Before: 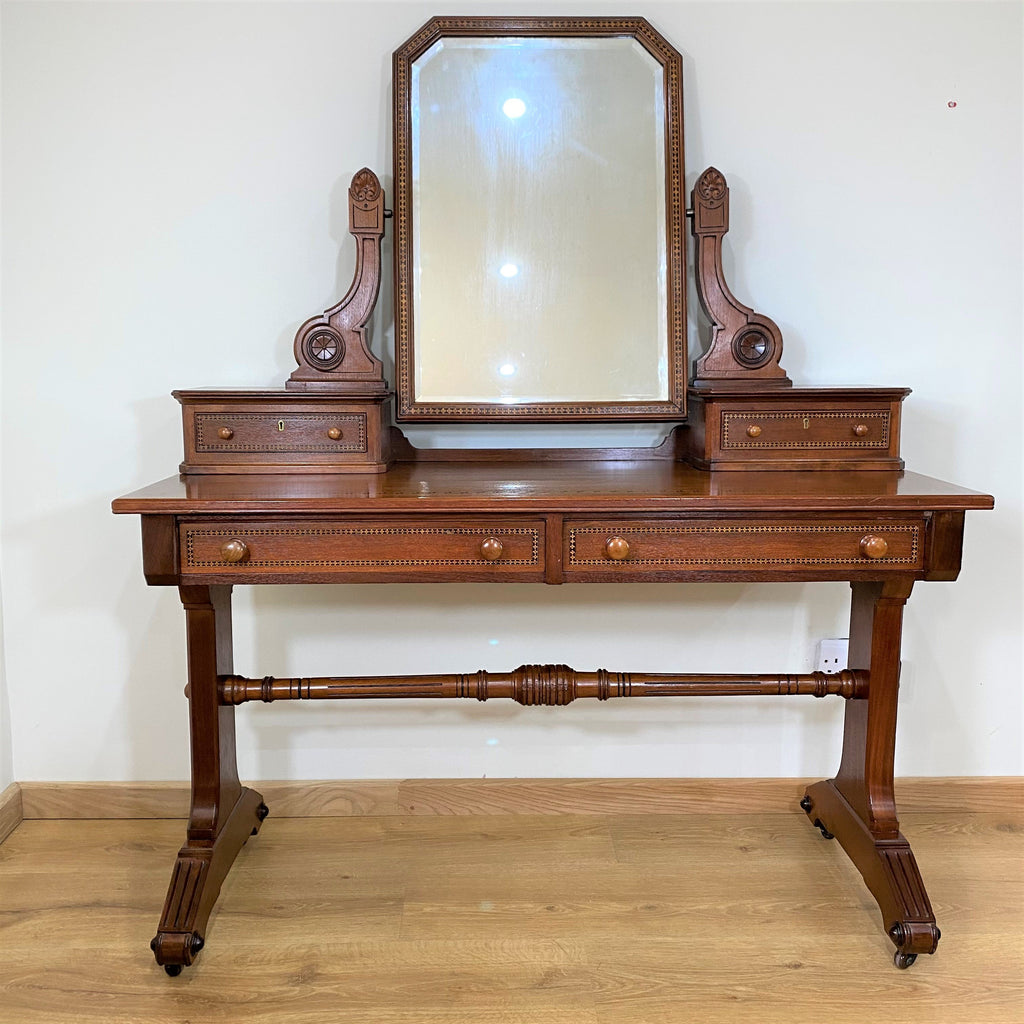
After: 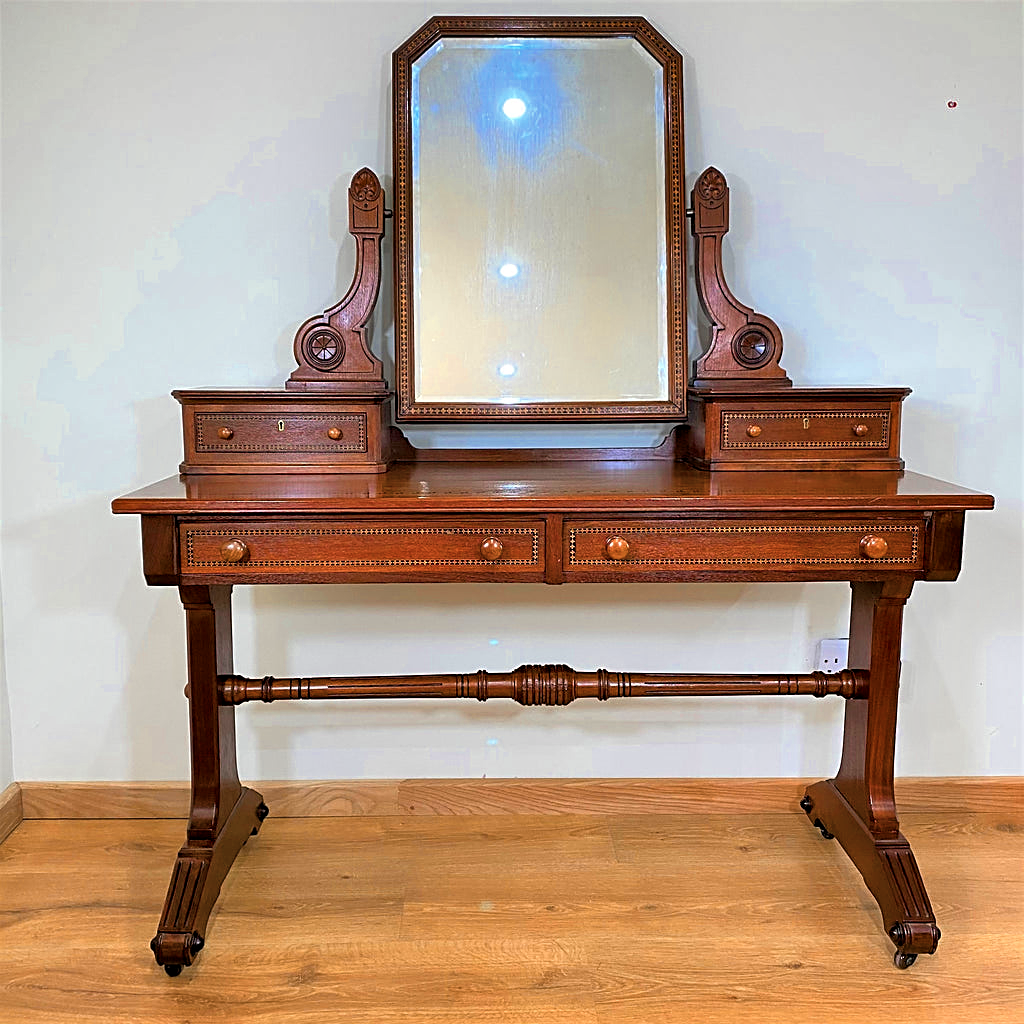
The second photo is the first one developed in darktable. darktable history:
color balance rgb: perceptual saturation grading › global saturation 75.107%, perceptual saturation grading › shadows -31.21%, global vibrance 9.512%
shadows and highlights: soften with gaussian
sharpen: on, module defaults
exposure: black level correction 0.002, compensate highlight preservation false
color zones: curves: ch0 [(0, 0.473) (0.001, 0.473) (0.226, 0.548) (0.4, 0.589) (0.525, 0.54) (0.728, 0.403) (0.999, 0.473) (1, 0.473)]; ch1 [(0, 0.619) (0.001, 0.619) (0.234, 0.388) (0.4, 0.372) (0.528, 0.422) (0.732, 0.53) (0.999, 0.619) (1, 0.619)]; ch2 [(0, 0.547) (0.001, 0.547) (0.226, 0.45) (0.4, 0.525) (0.525, 0.585) (0.8, 0.511) (0.999, 0.547) (1, 0.547)]
